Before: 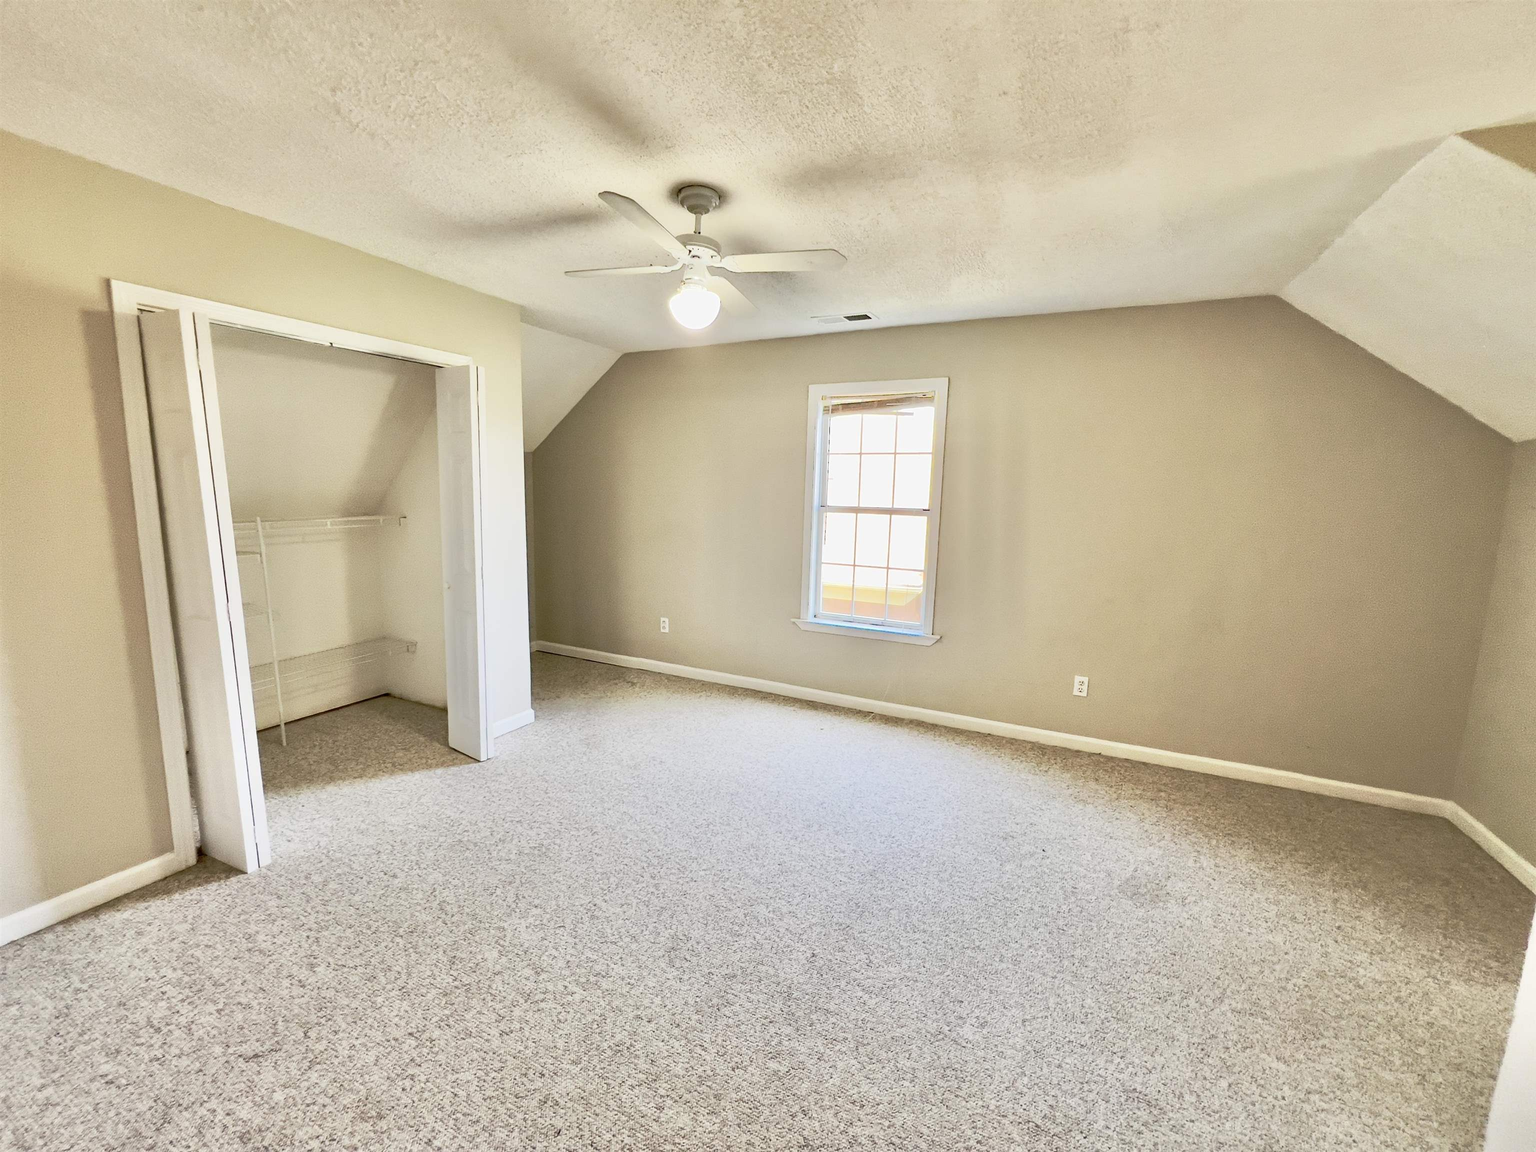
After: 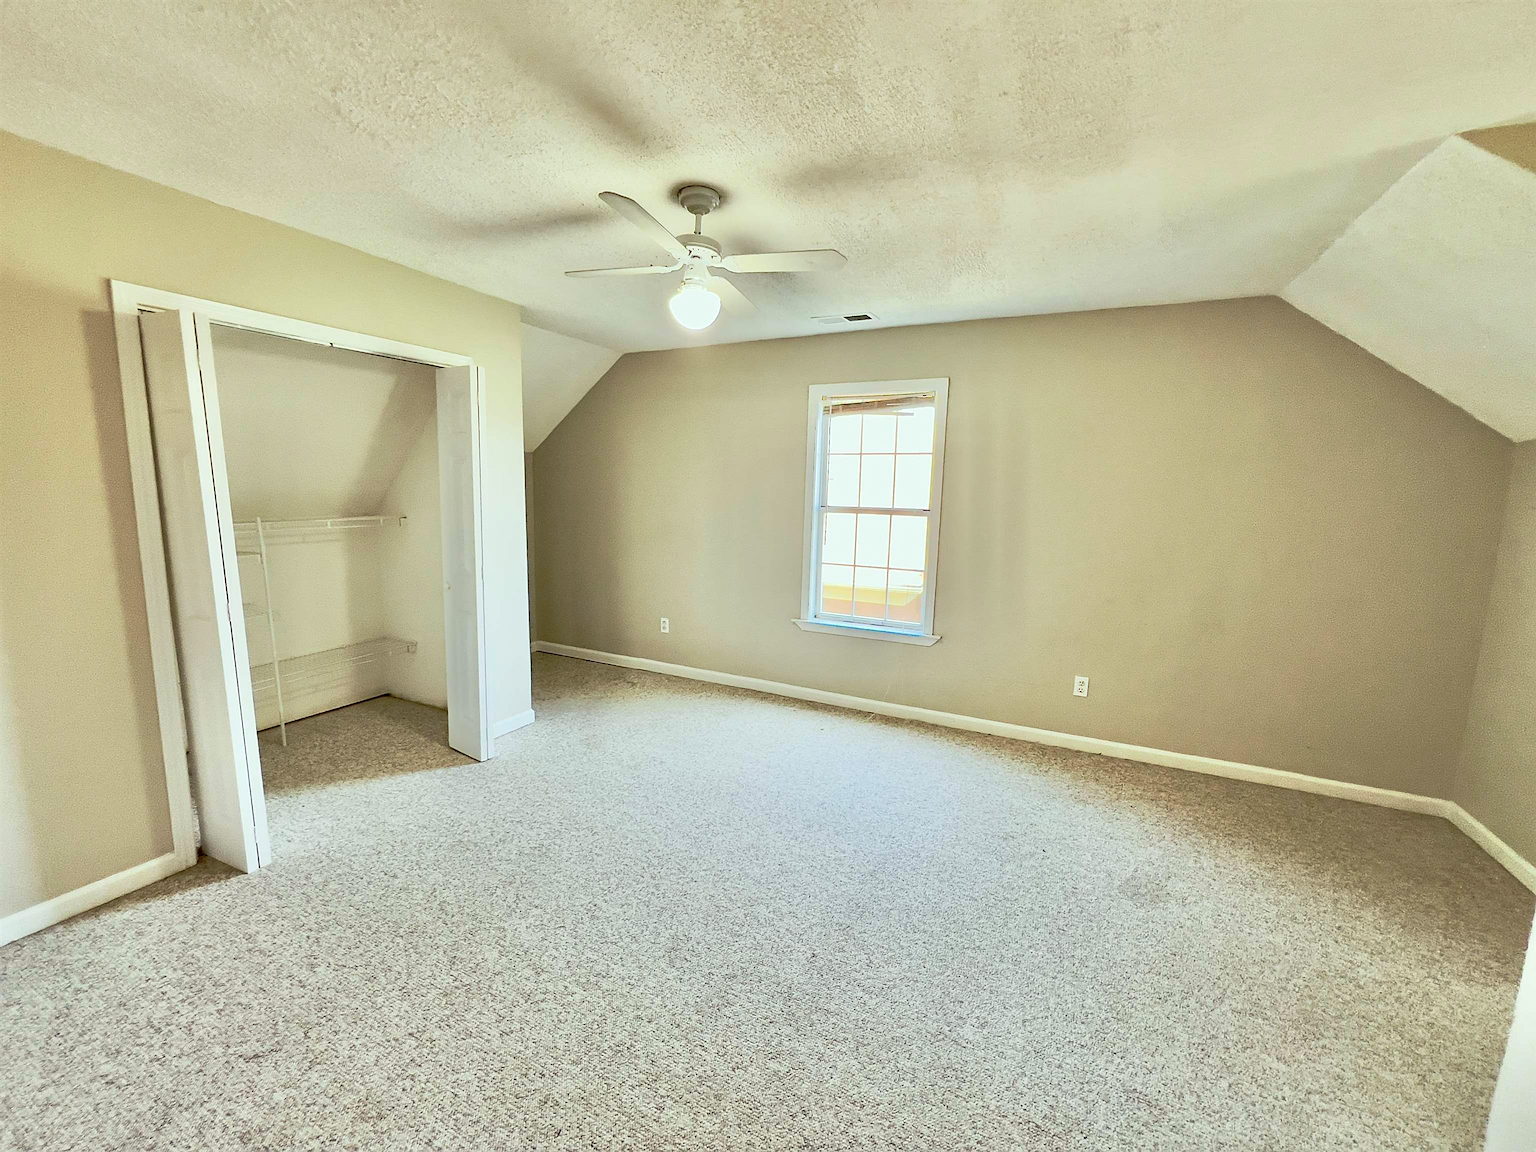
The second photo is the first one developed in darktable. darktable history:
sharpen: on, module defaults
color balance rgb: perceptual saturation grading › global saturation 0.295%
color correction: highlights a* -6.43, highlights b* 0.411
